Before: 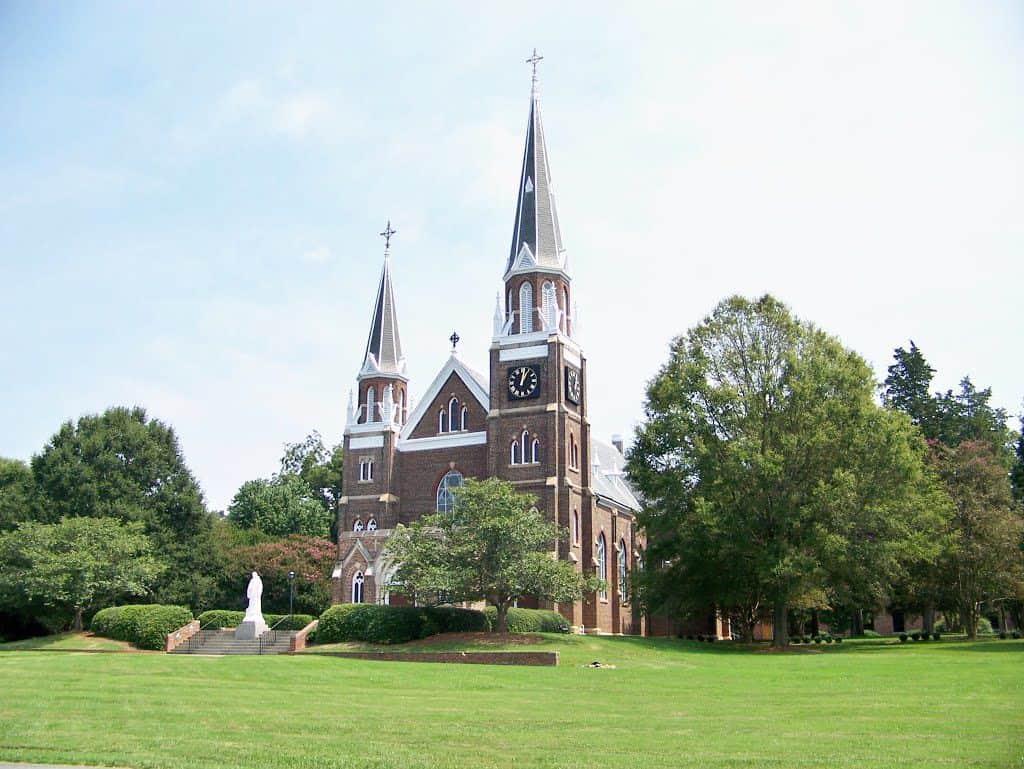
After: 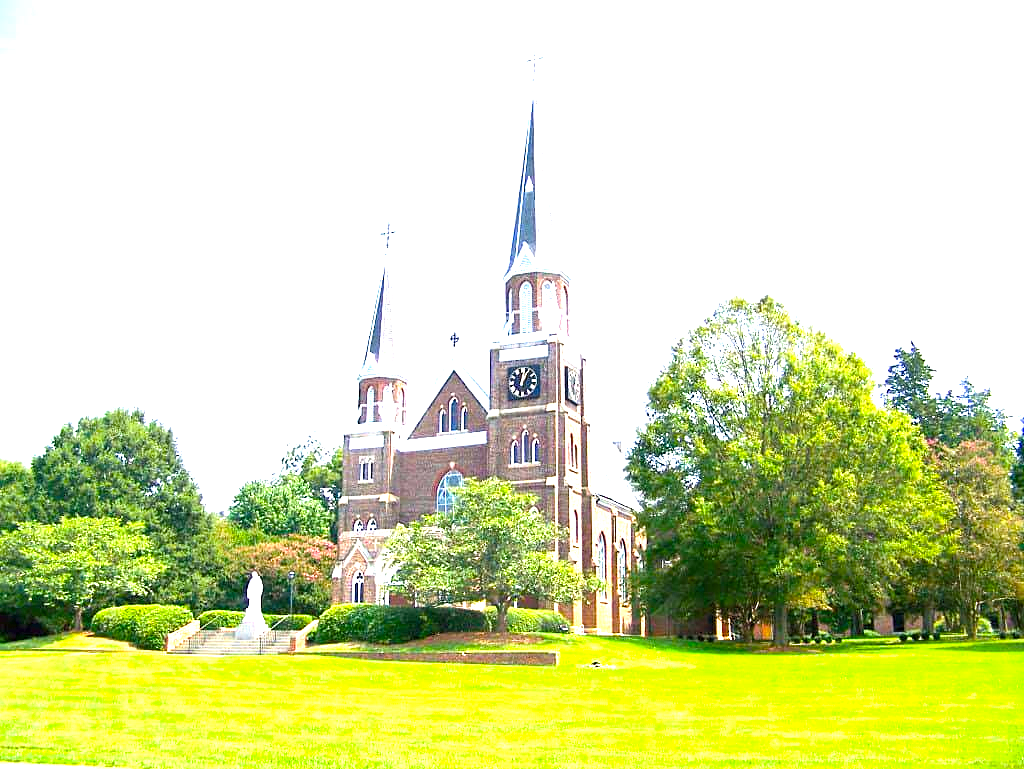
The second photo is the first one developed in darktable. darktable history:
exposure: black level correction 0, exposure 1.75 EV, compensate exposure bias true, compensate highlight preservation false
sharpen: amount 0.2
color balance rgb: linear chroma grading › global chroma 15%, perceptual saturation grading › global saturation 30%
